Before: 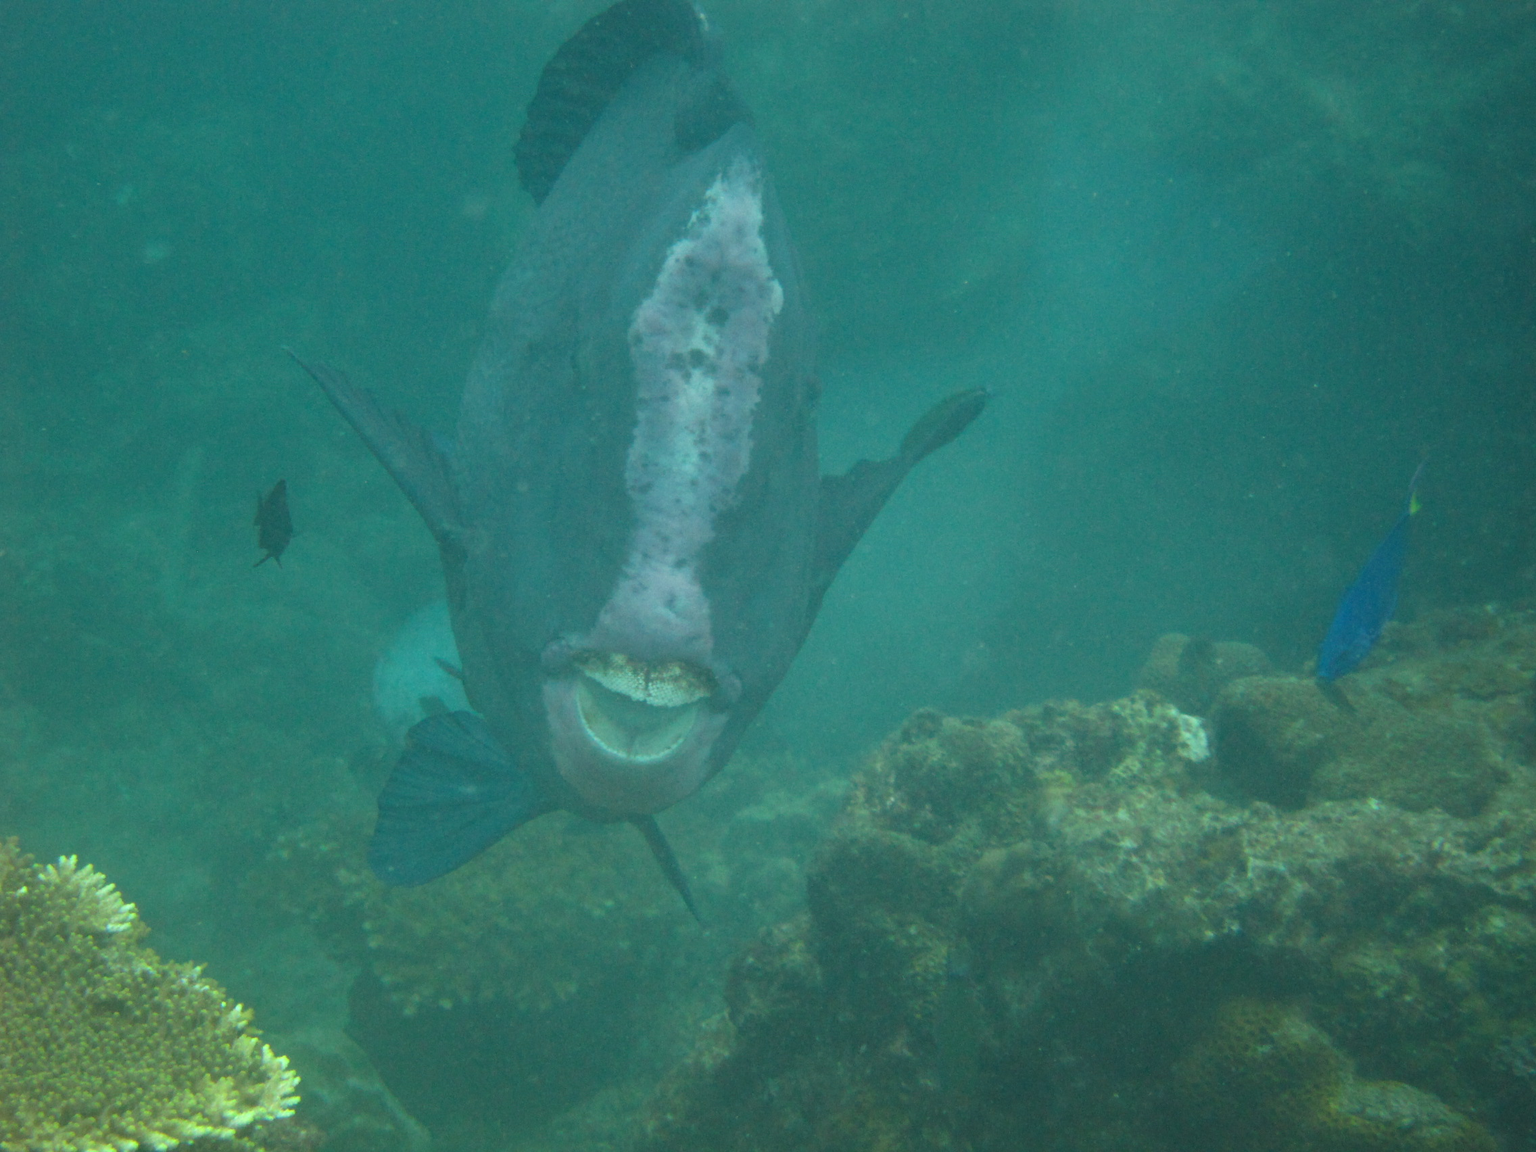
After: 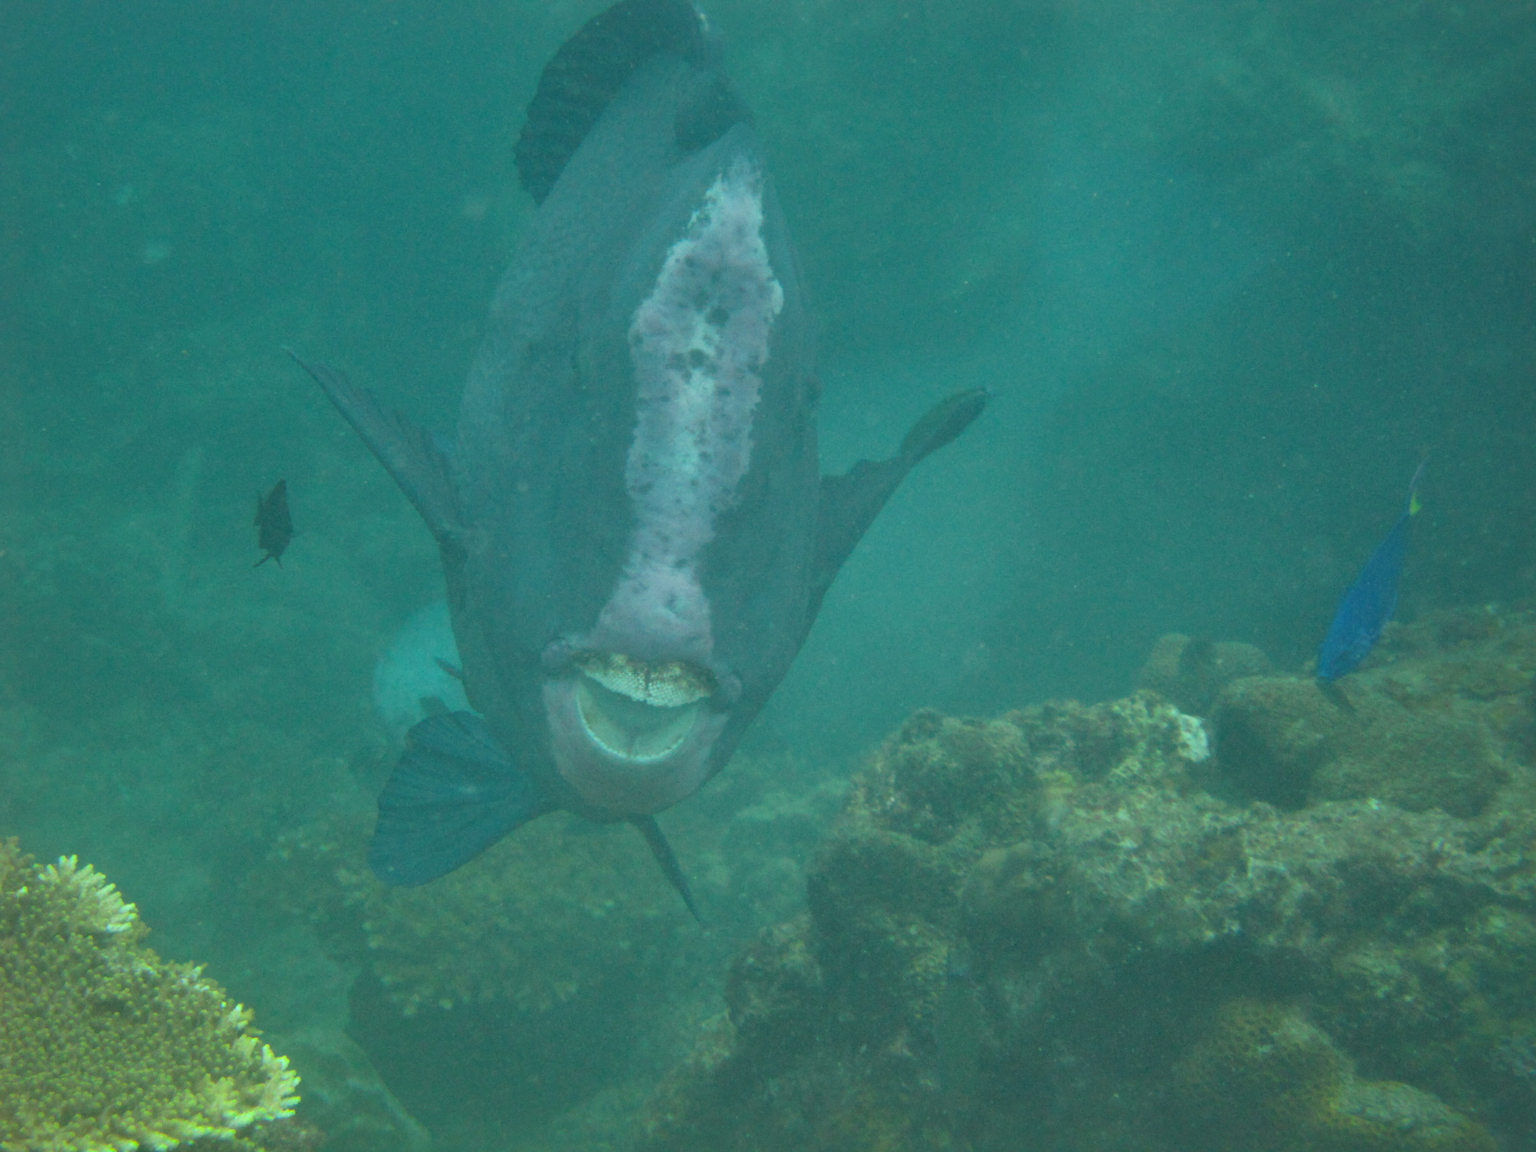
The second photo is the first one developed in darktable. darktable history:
shadows and highlights: shadows 59.13, highlights -59.8
